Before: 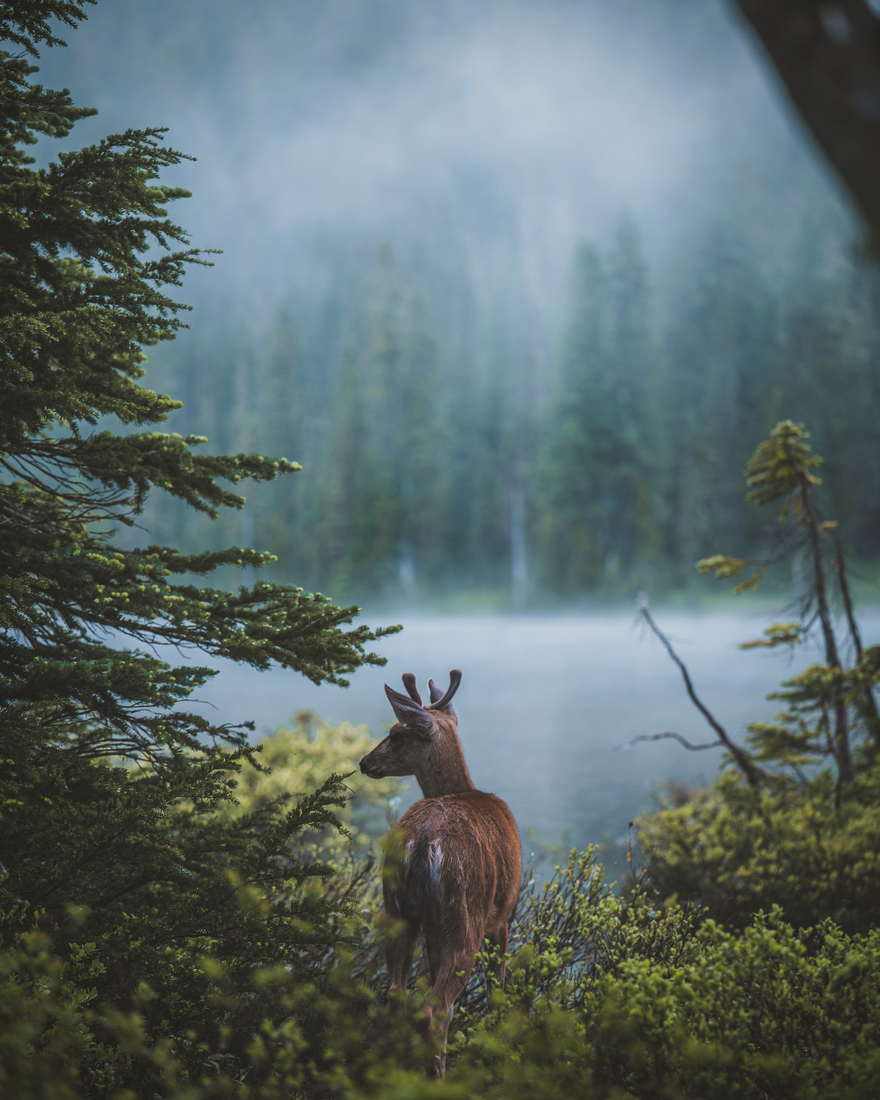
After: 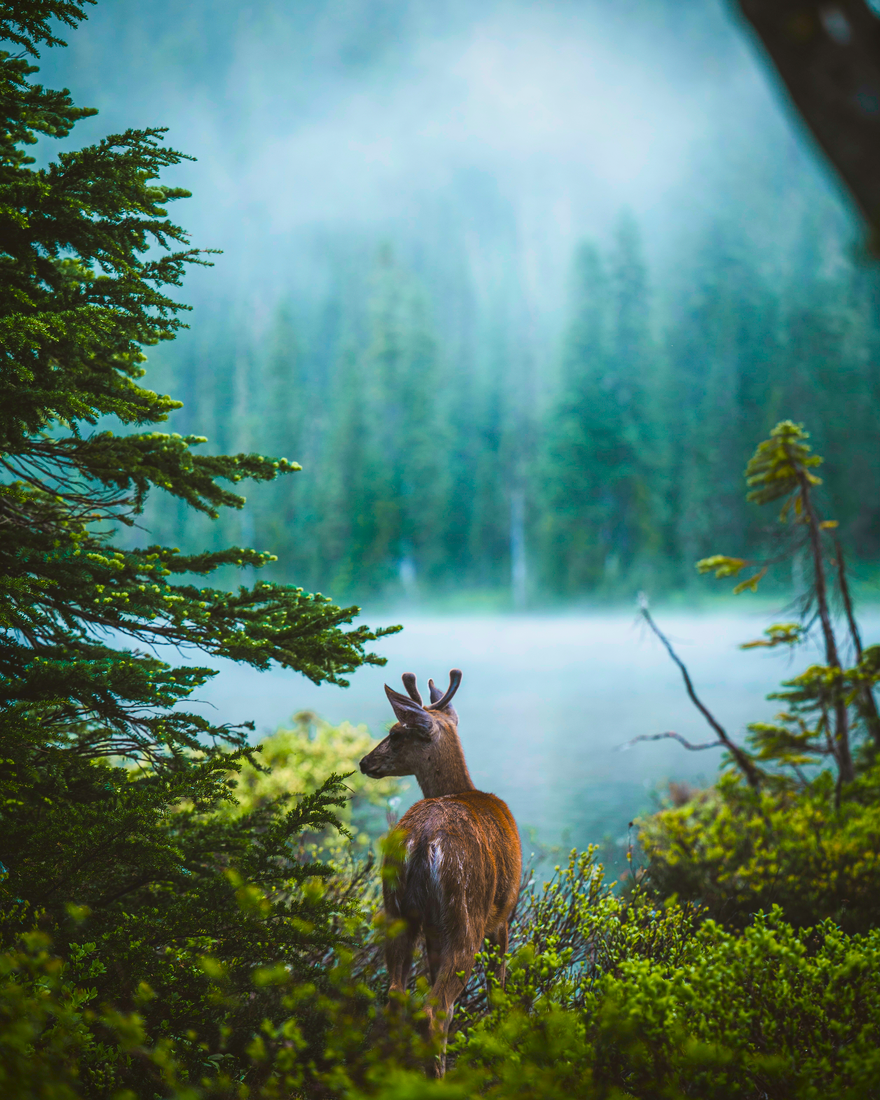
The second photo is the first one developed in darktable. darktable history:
tone curve: curves: ch0 [(0, 0.049) (0.113, 0.084) (0.285, 0.301) (0.673, 0.796) (0.845, 0.932) (0.994, 0.971)]; ch1 [(0, 0) (0.456, 0.424) (0.498, 0.5) (0.57, 0.557) (0.631, 0.635) (1, 1)]; ch2 [(0, 0) (0.395, 0.398) (0.44, 0.456) (0.502, 0.507) (0.55, 0.559) (0.67, 0.702) (1, 1)], color space Lab, independent channels, preserve colors none
color balance rgb: linear chroma grading › global chroma 14.953%, perceptual saturation grading › global saturation 20%, perceptual saturation grading › highlights -24.776%, perceptual saturation grading › shadows 49.55%, global vibrance 20%
